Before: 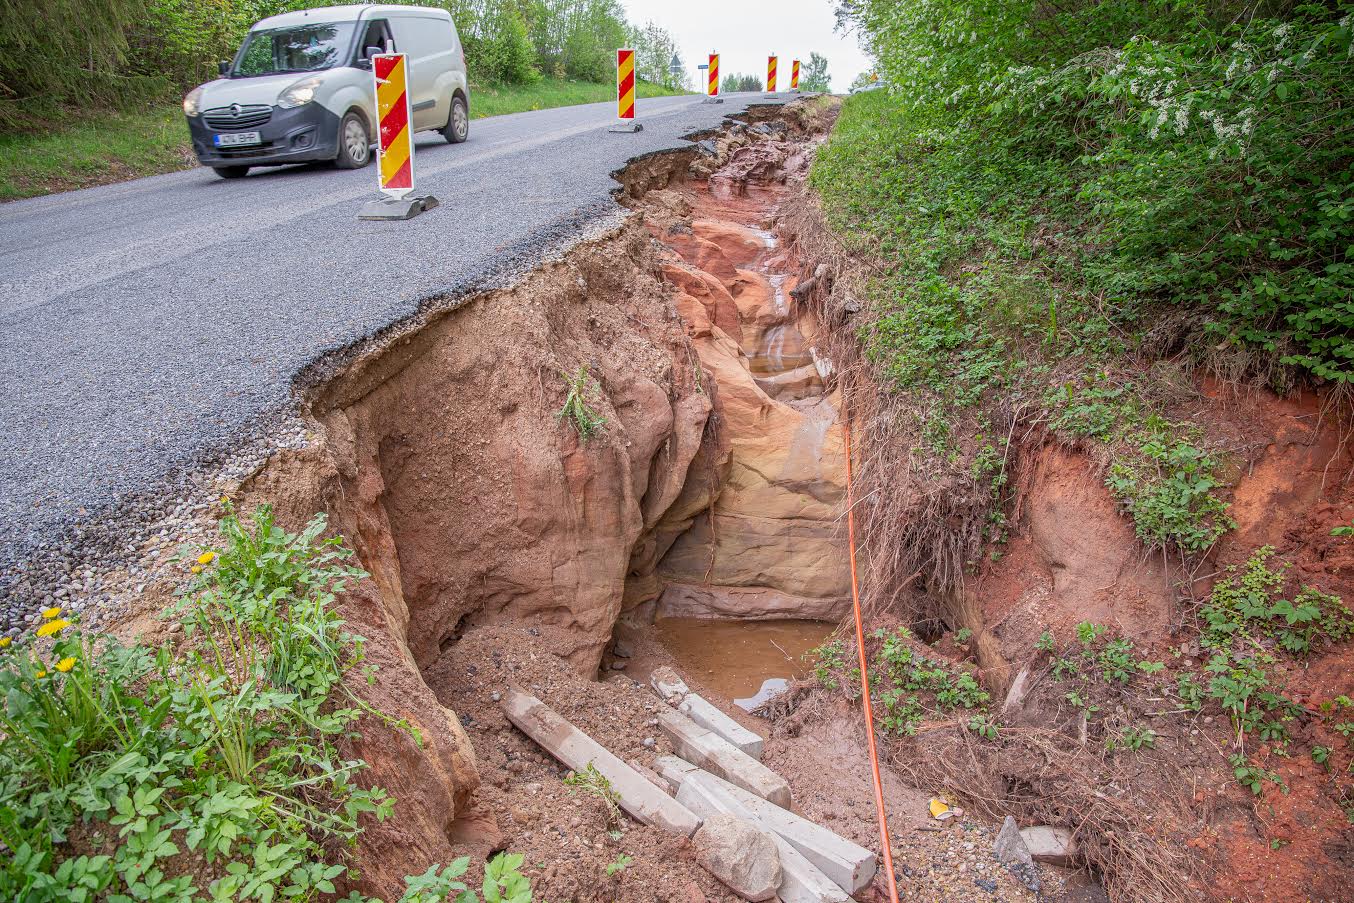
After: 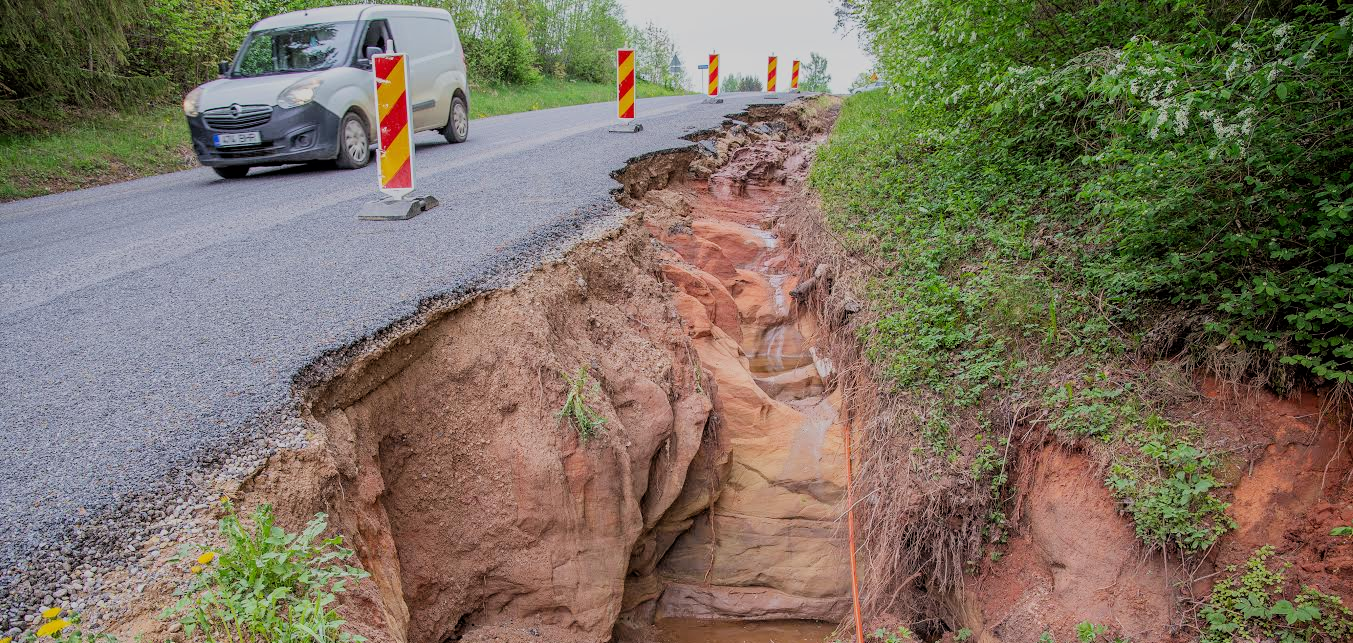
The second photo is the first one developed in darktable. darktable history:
crop: right 0.001%, bottom 28.758%
filmic rgb: black relative exposure -6.69 EV, white relative exposure 4.56 EV, hardness 3.23, color science v6 (2022), iterations of high-quality reconstruction 0
